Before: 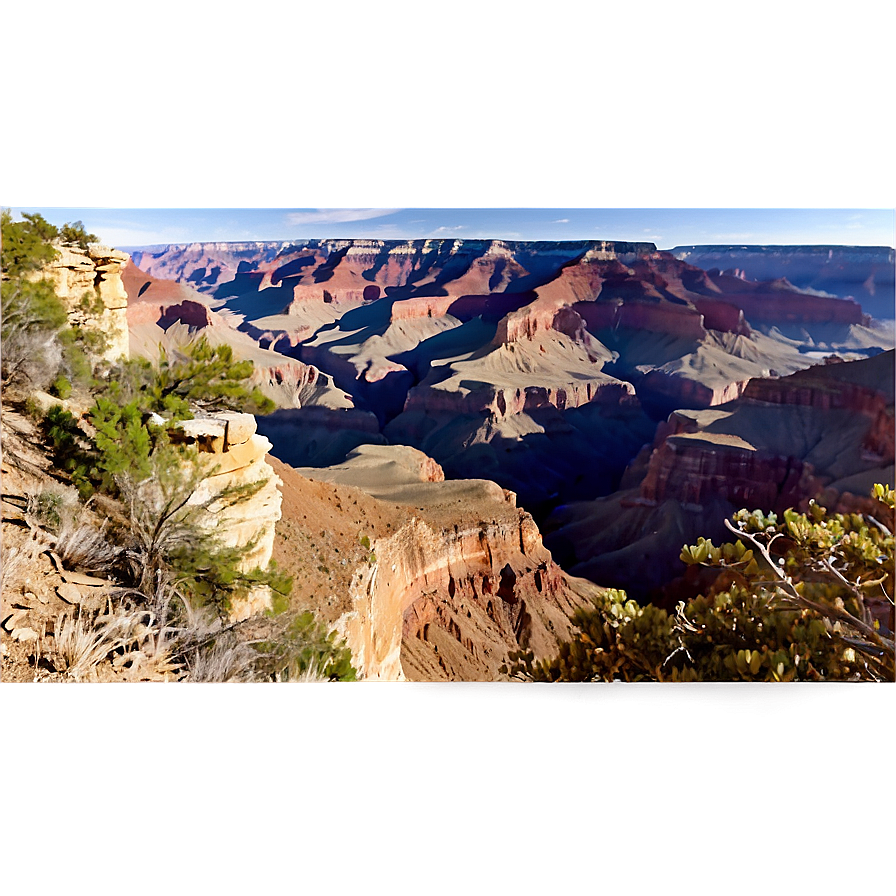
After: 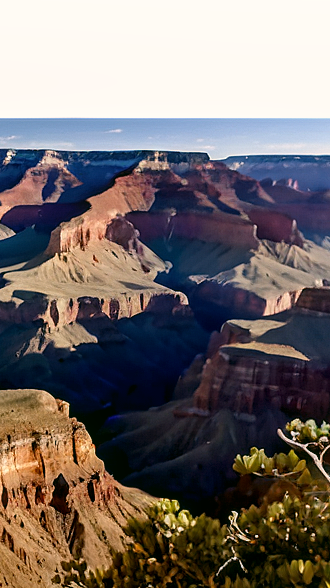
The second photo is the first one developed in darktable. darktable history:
local contrast: on, module defaults
color balance: on, module defaults
color correction: highlights a* 4.02, highlights b* 4.98, shadows a* -7.55, shadows b* 4.98
crop and rotate: left 49.936%, top 10.094%, right 13.136%, bottom 24.256%
